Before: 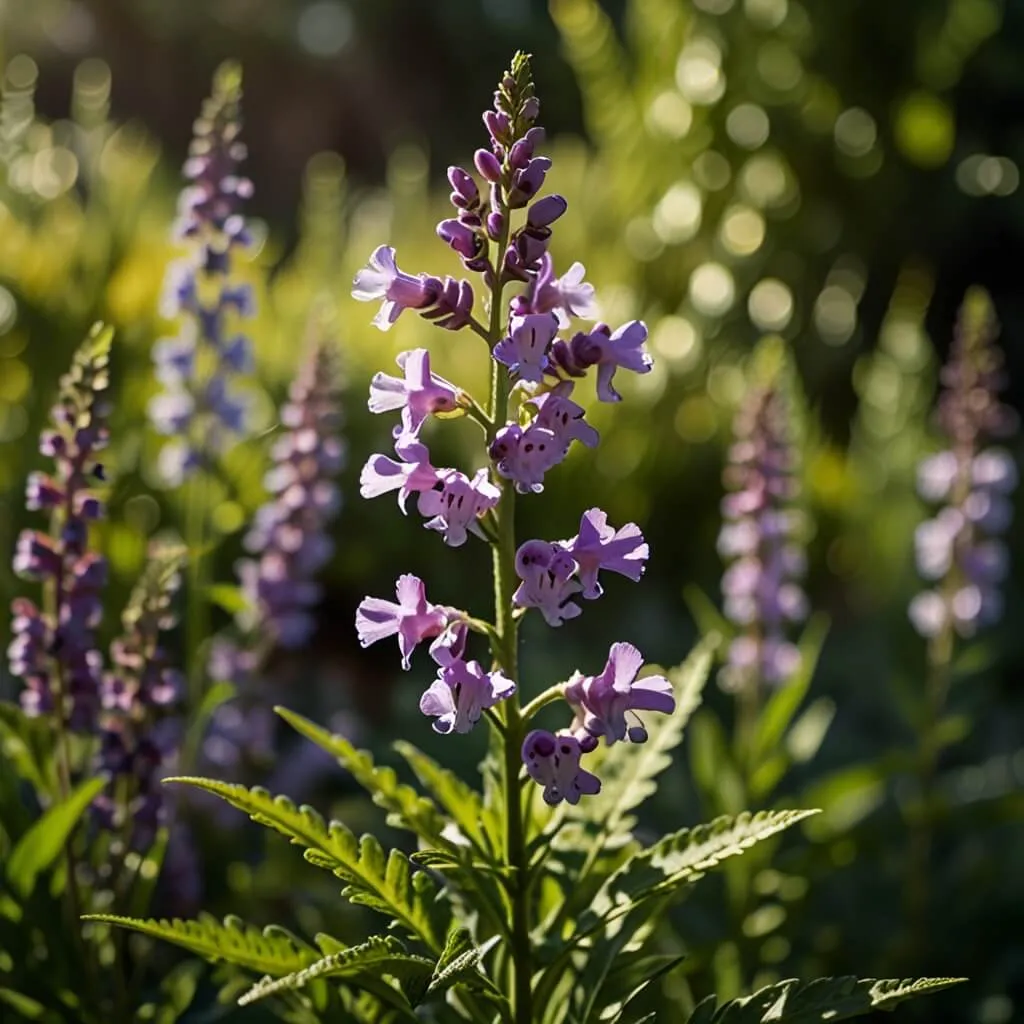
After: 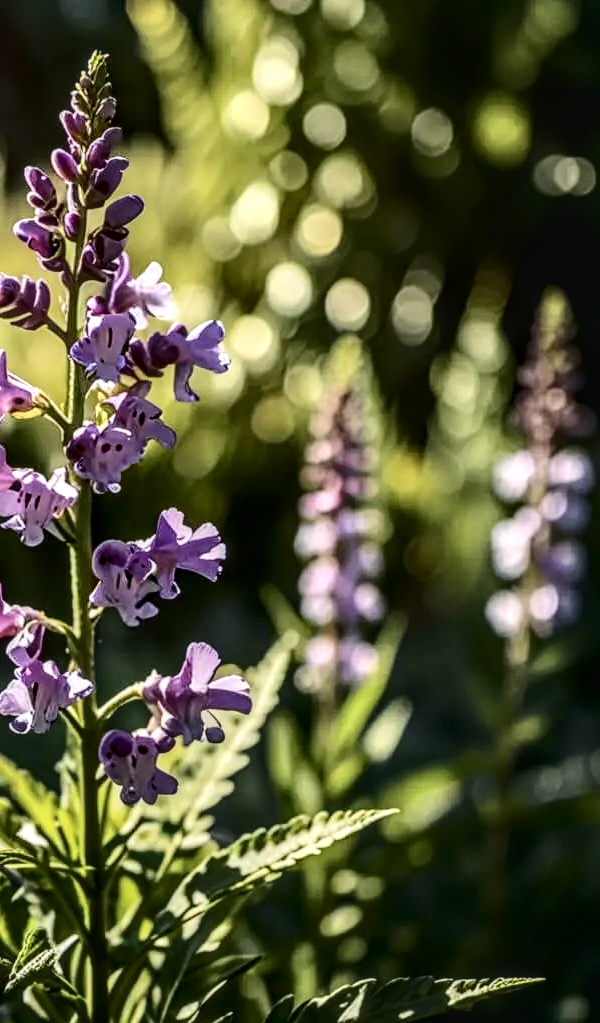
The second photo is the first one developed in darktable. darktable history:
crop: left 41.391%
local contrast: highlights 4%, shadows 5%, detail 181%
tone curve: curves: ch0 [(0, 0) (0.003, 0.054) (0.011, 0.057) (0.025, 0.056) (0.044, 0.062) (0.069, 0.071) (0.1, 0.088) (0.136, 0.111) (0.177, 0.146) (0.224, 0.19) (0.277, 0.261) (0.335, 0.363) (0.399, 0.458) (0.468, 0.562) (0.543, 0.653) (0.623, 0.725) (0.709, 0.801) (0.801, 0.853) (0.898, 0.915) (1, 1)], color space Lab, independent channels, preserve colors none
color correction: highlights a* -0.147, highlights b* 0.088
